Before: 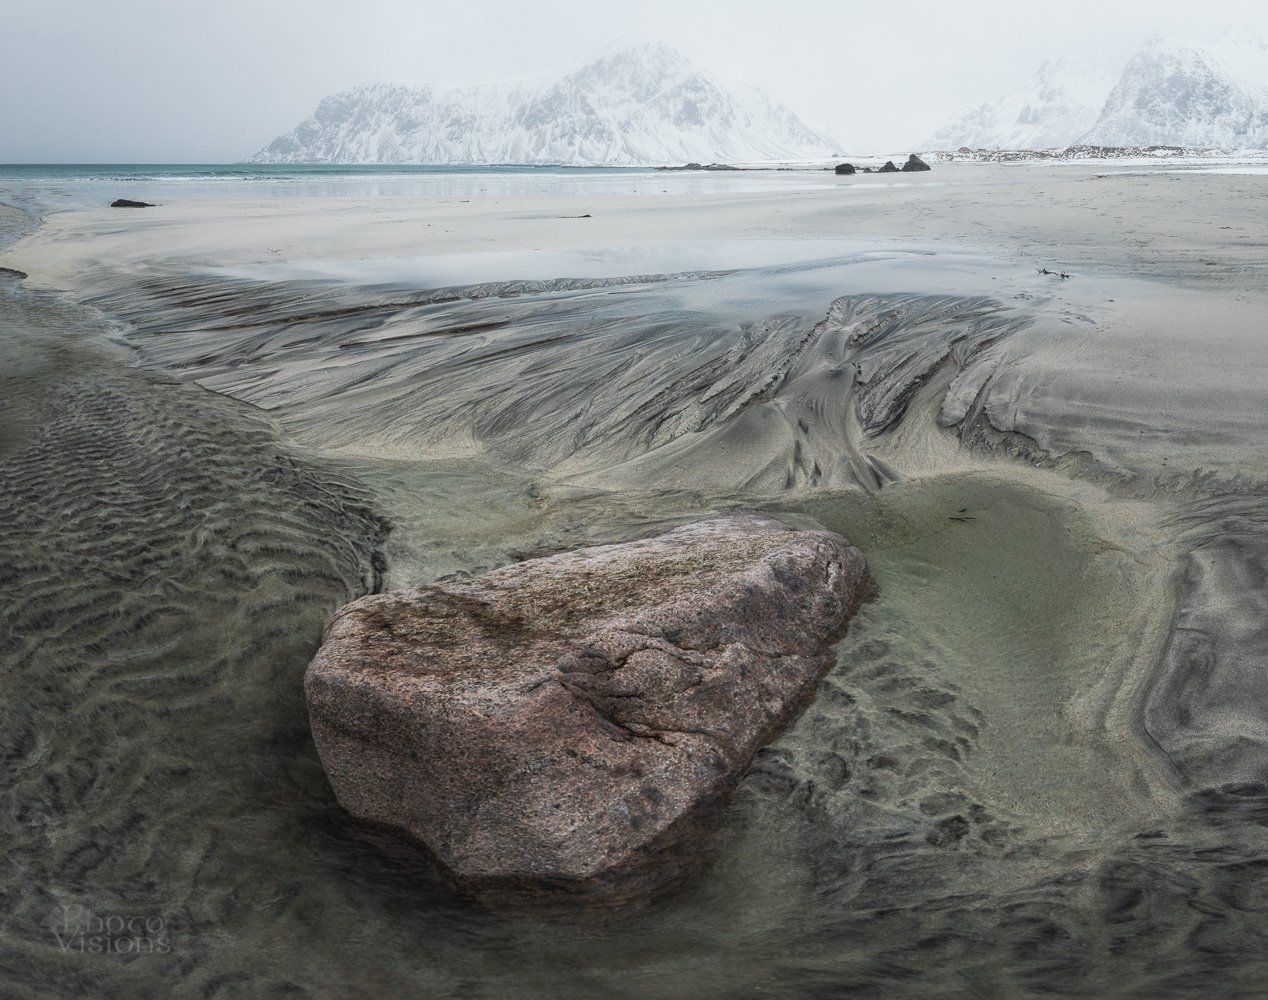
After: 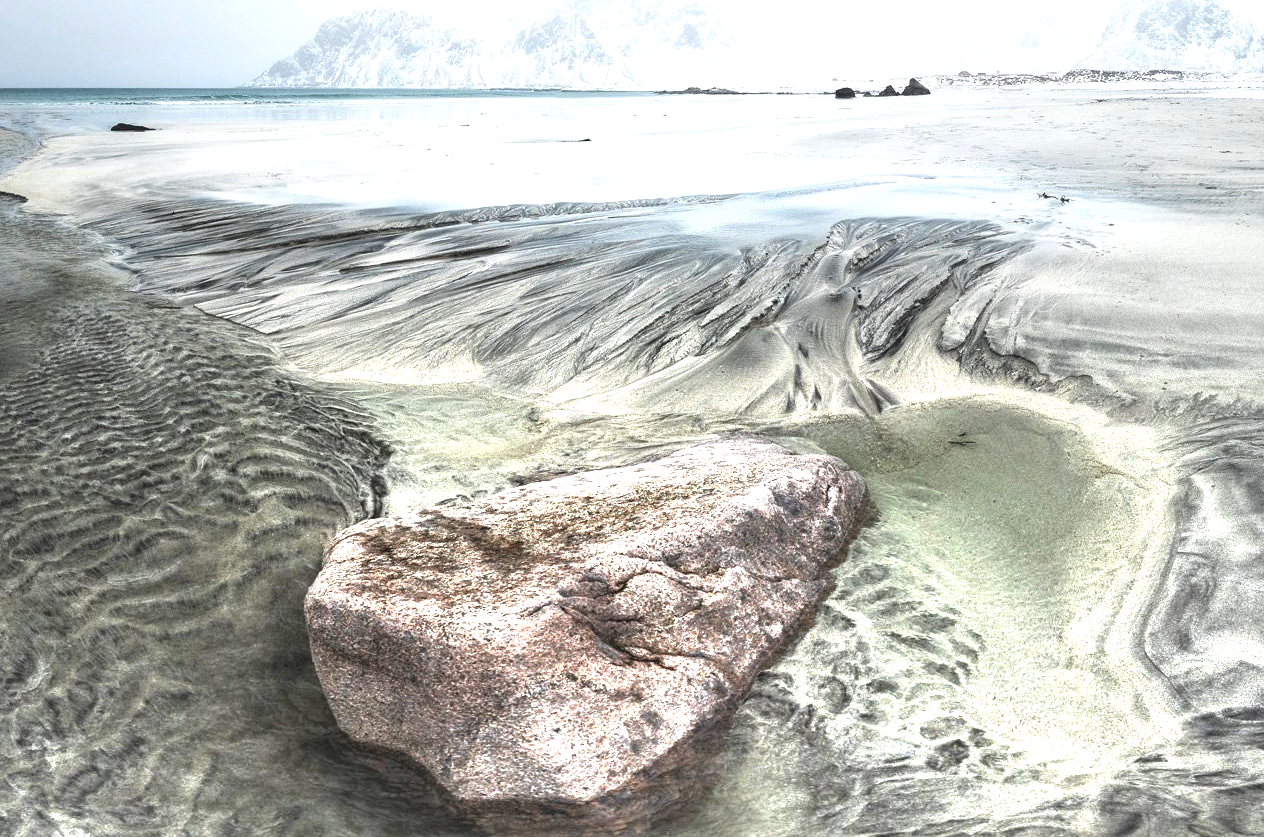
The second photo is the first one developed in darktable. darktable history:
tone equalizer: -8 EV -0.75 EV, -7 EV -0.7 EV, -6 EV -0.6 EV, -5 EV -0.4 EV, -3 EV 0.4 EV, -2 EV 0.6 EV, -1 EV 0.7 EV, +0 EV 0.75 EV, edges refinement/feathering 500, mask exposure compensation -1.57 EV, preserve details no
crop: top 7.625%, bottom 8.027%
graduated density: density -3.9 EV
